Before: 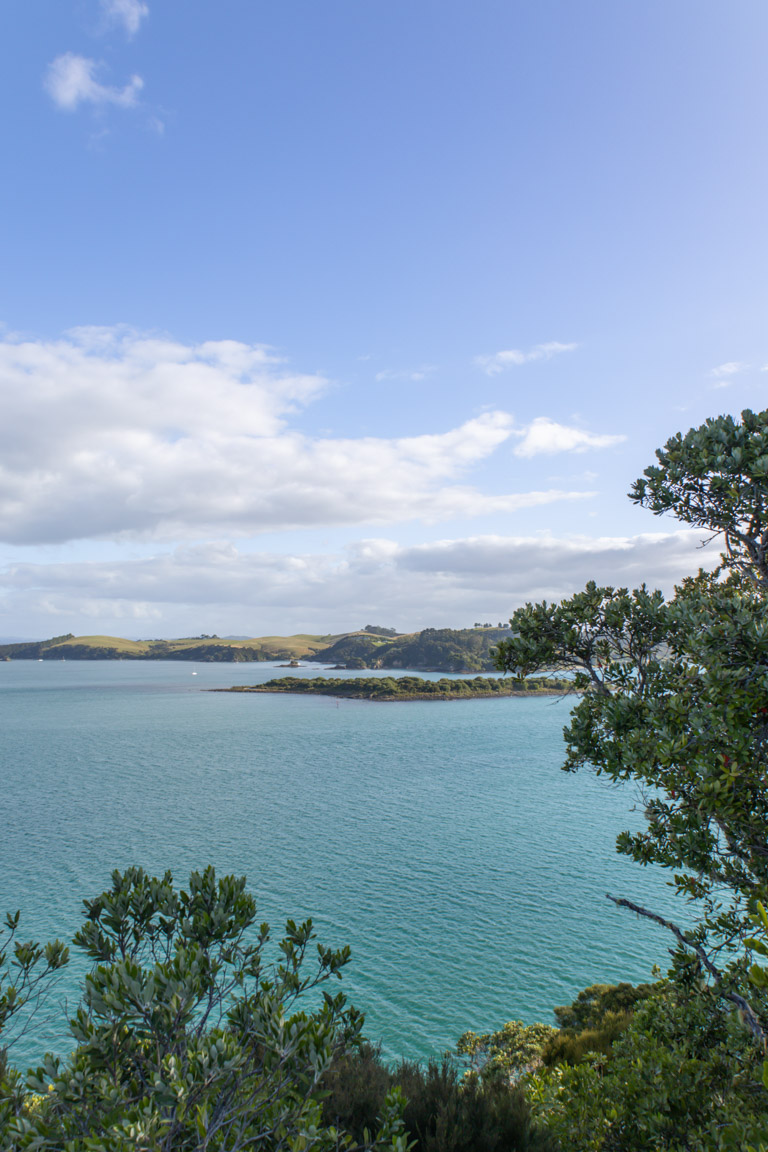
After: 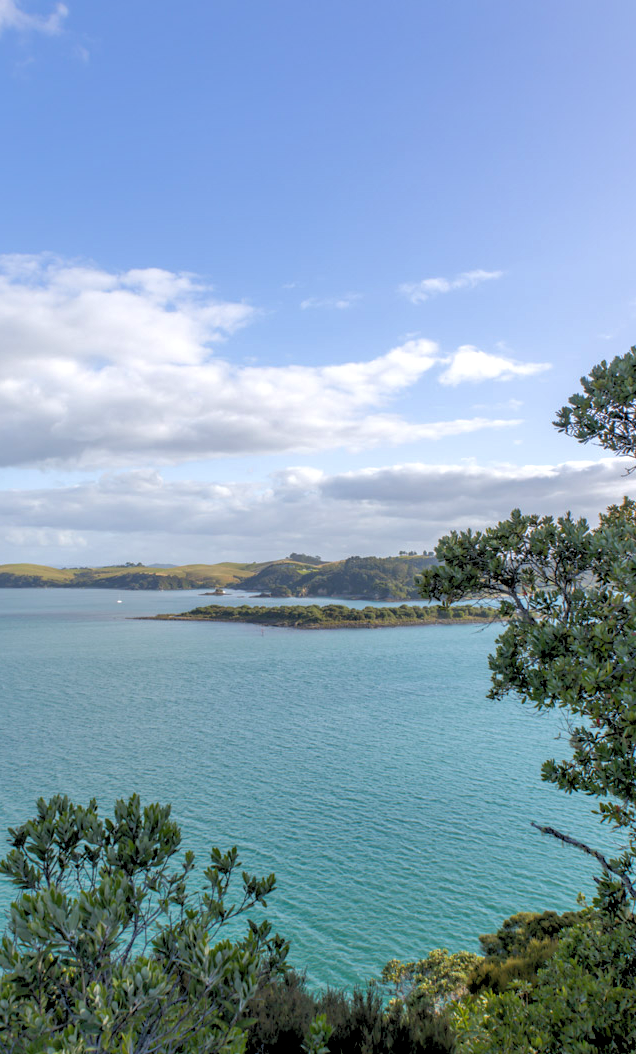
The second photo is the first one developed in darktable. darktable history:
rgb levels: levels [[0.013, 0.434, 0.89], [0, 0.5, 1], [0, 0.5, 1]]
crop: left 9.807%, top 6.259%, right 7.334%, bottom 2.177%
shadows and highlights: on, module defaults
